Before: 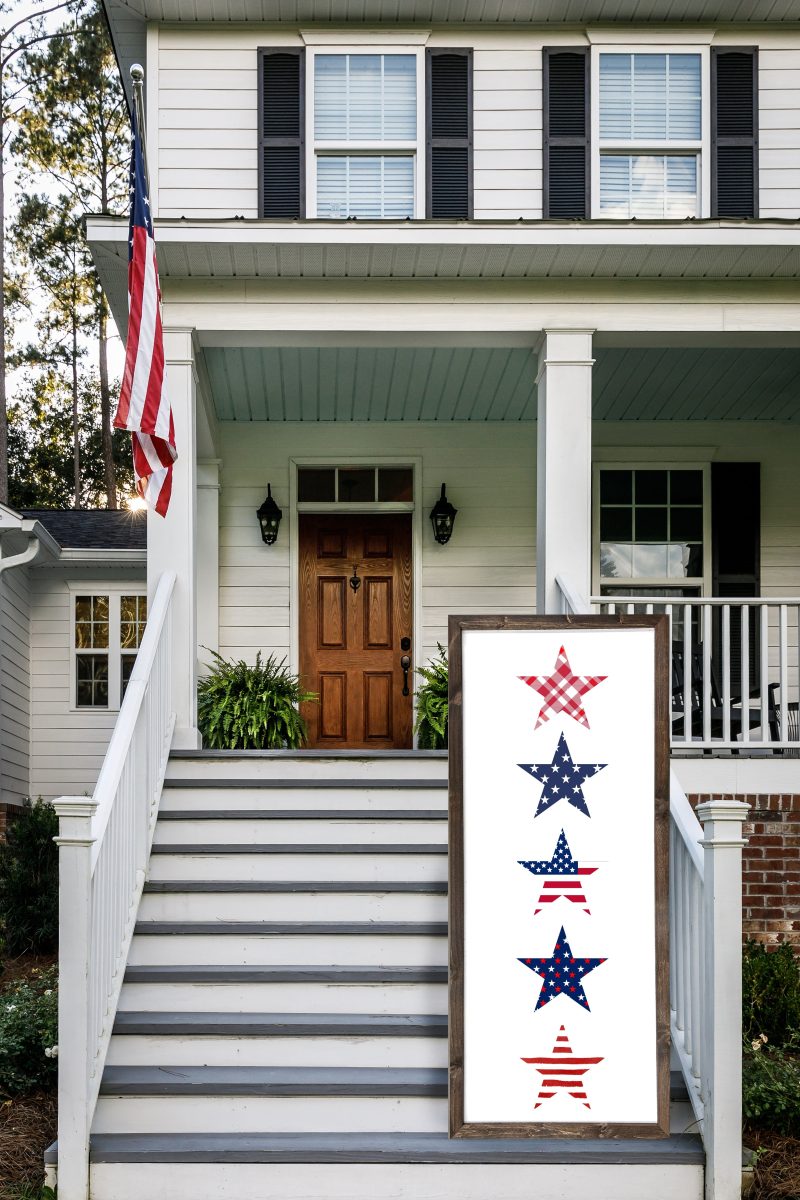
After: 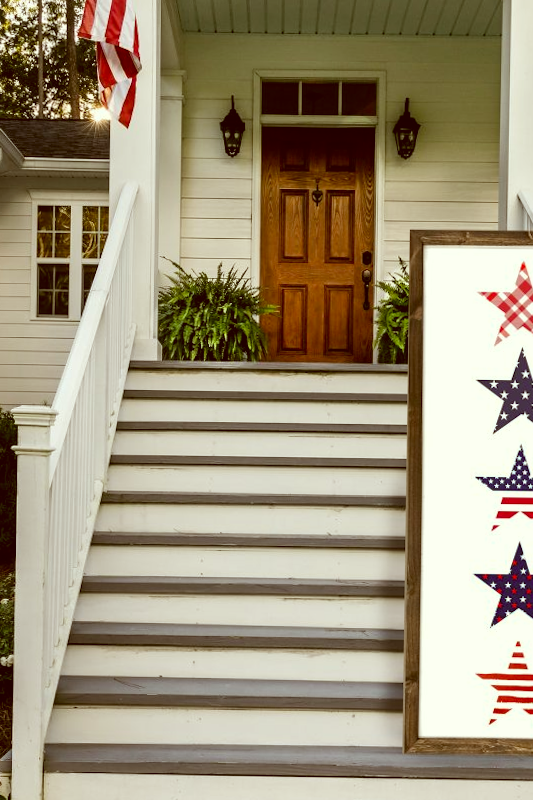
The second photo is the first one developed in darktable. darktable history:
color correction: highlights a* -5.3, highlights b* 9.8, shadows a* 9.8, shadows b* 24.26
white balance: red 1.004, blue 1.024
crop and rotate: angle -0.82°, left 3.85%, top 31.828%, right 27.992%
